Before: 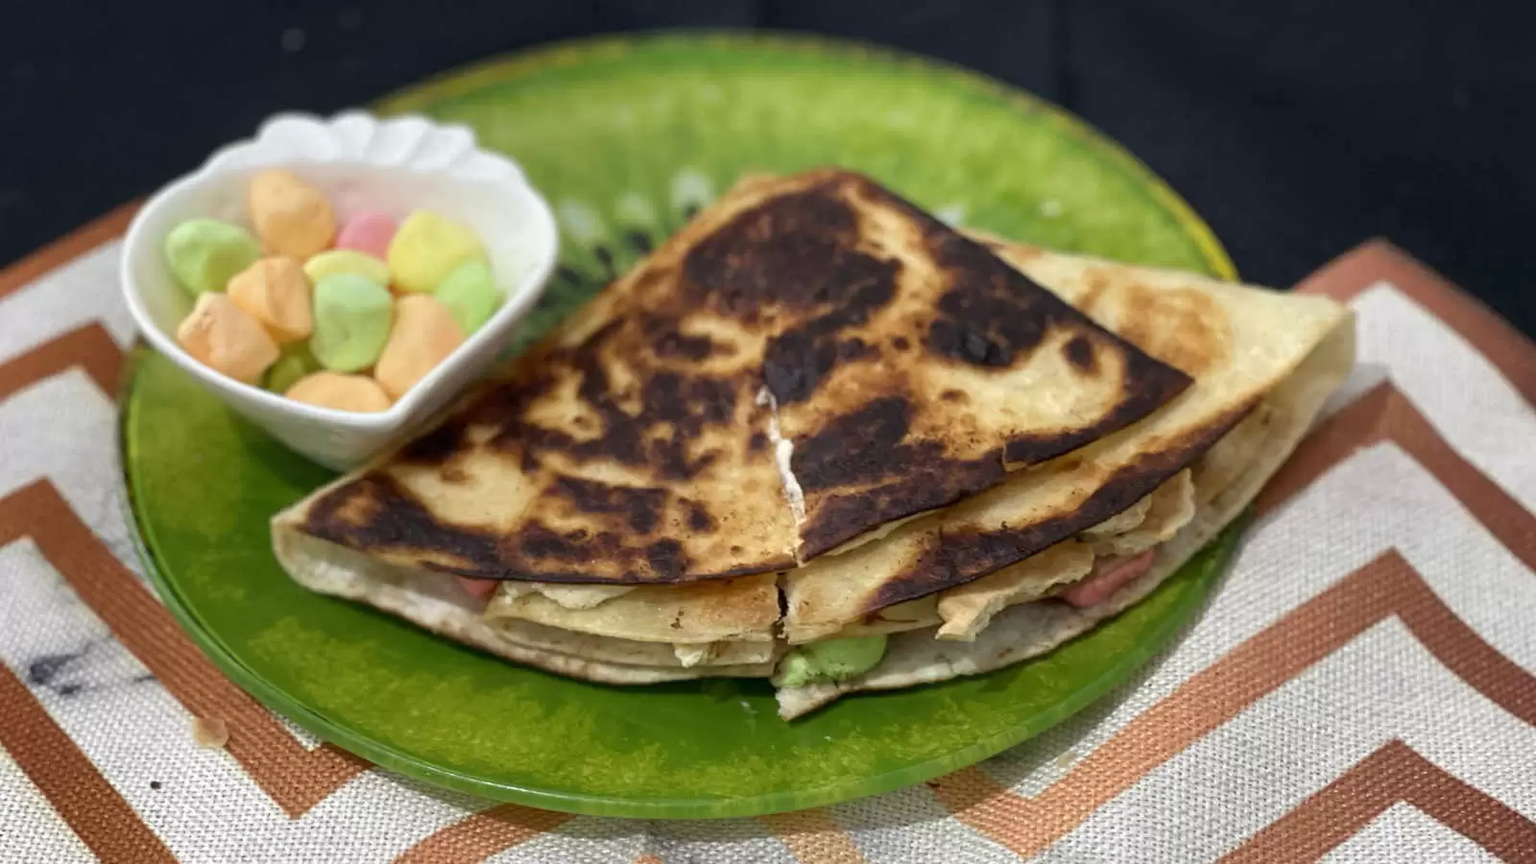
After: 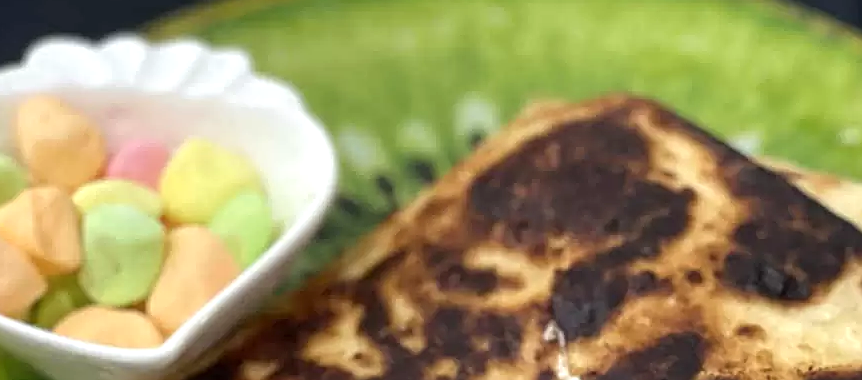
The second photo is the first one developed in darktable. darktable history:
crop: left 15.306%, top 9.065%, right 30.789%, bottom 48.638%
sharpen: on, module defaults
exposure: exposure 0.3 EV, compensate highlight preservation false
